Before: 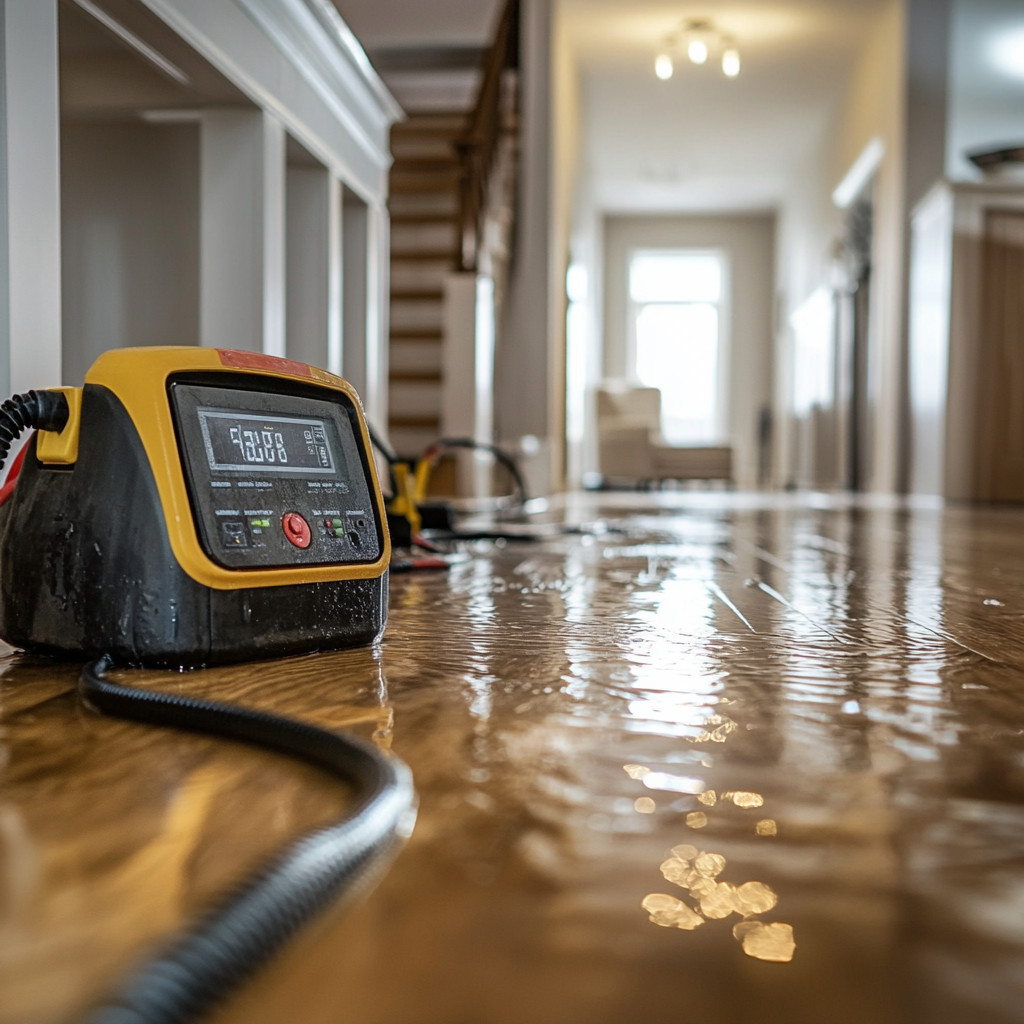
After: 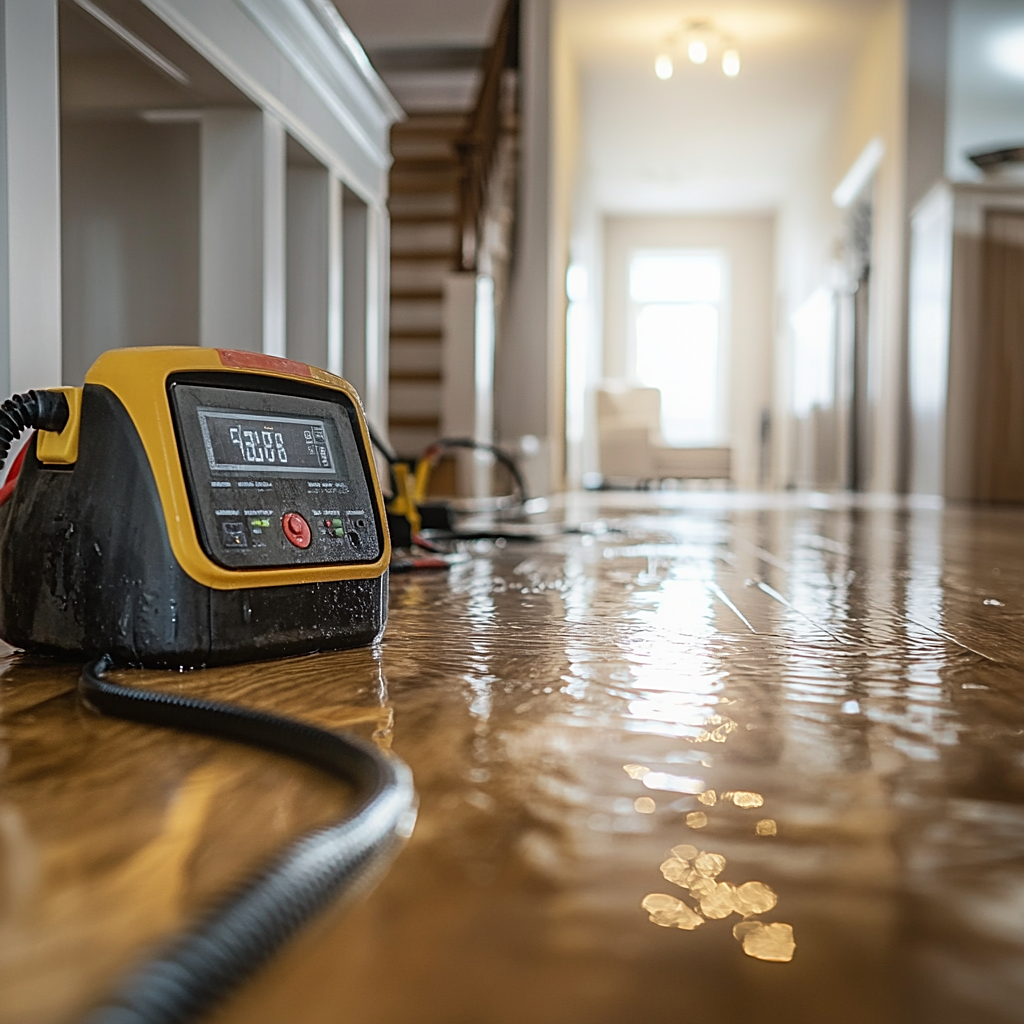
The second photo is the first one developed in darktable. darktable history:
shadows and highlights: shadows -21.3, highlights 100, soften with gaussian
contrast equalizer: octaves 7, y [[0.6 ×6], [0.55 ×6], [0 ×6], [0 ×6], [0 ×6]], mix -0.2
sharpen: on, module defaults
